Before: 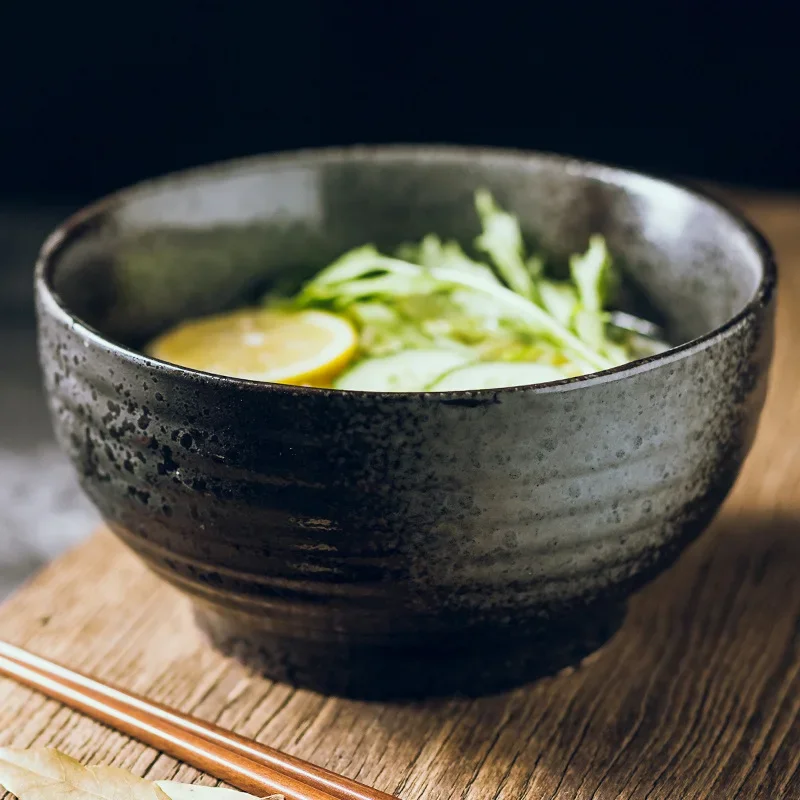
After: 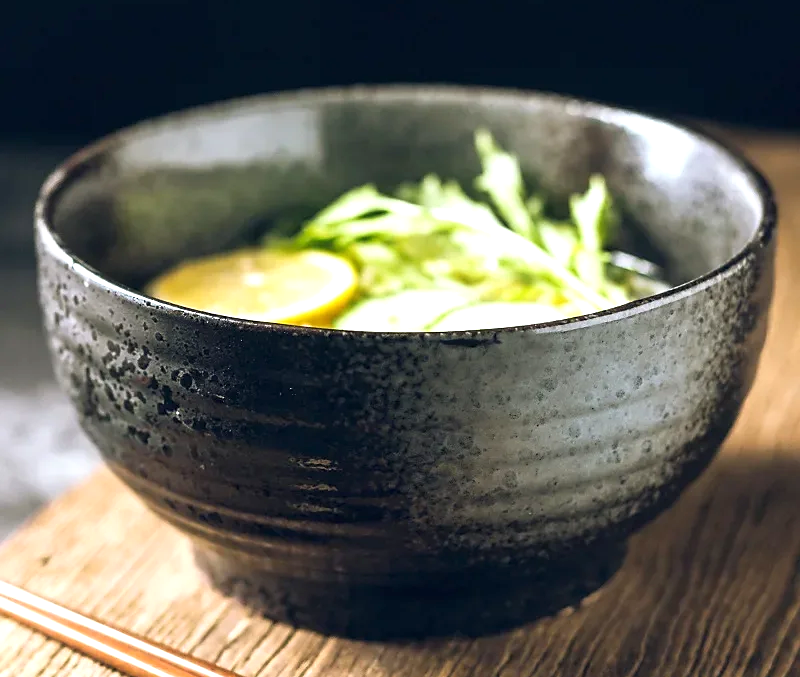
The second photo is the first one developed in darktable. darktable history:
crop: top 7.571%, bottom 7.712%
sharpen: radius 1.47, amount 0.401, threshold 1.359
exposure: black level correction 0, exposure 0.69 EV, compensate highlight preservation false
